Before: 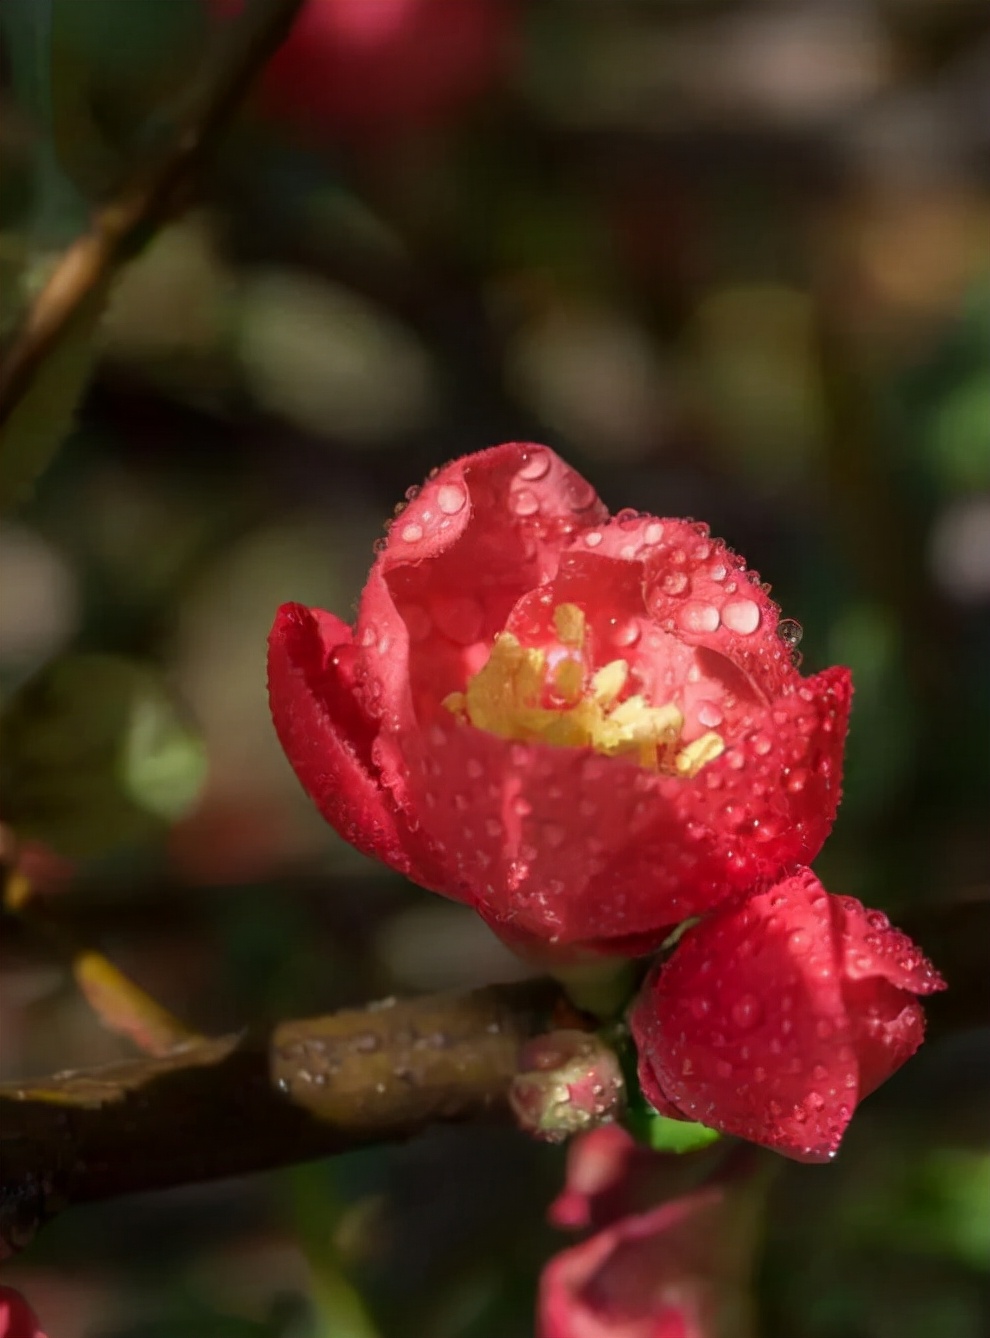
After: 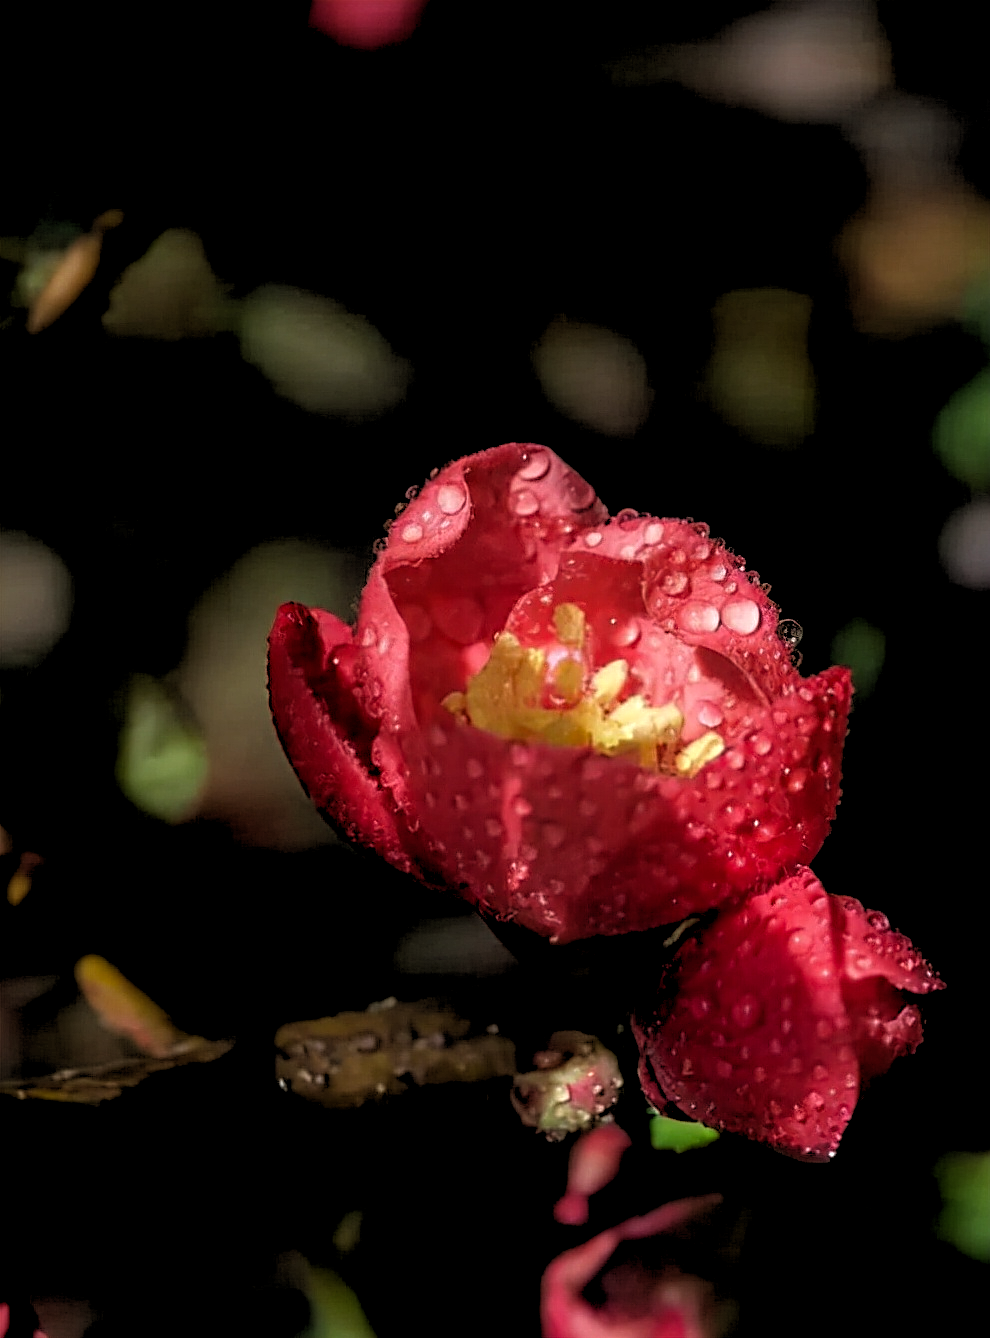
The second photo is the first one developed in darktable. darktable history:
sharpen: on, module defaults
haze removal: compatibility mode true, adaptive false
rgb levels: levels [[0.034, 0.472, 0.904], [0, 0.5, 1], [0, 0.5, 1]]
